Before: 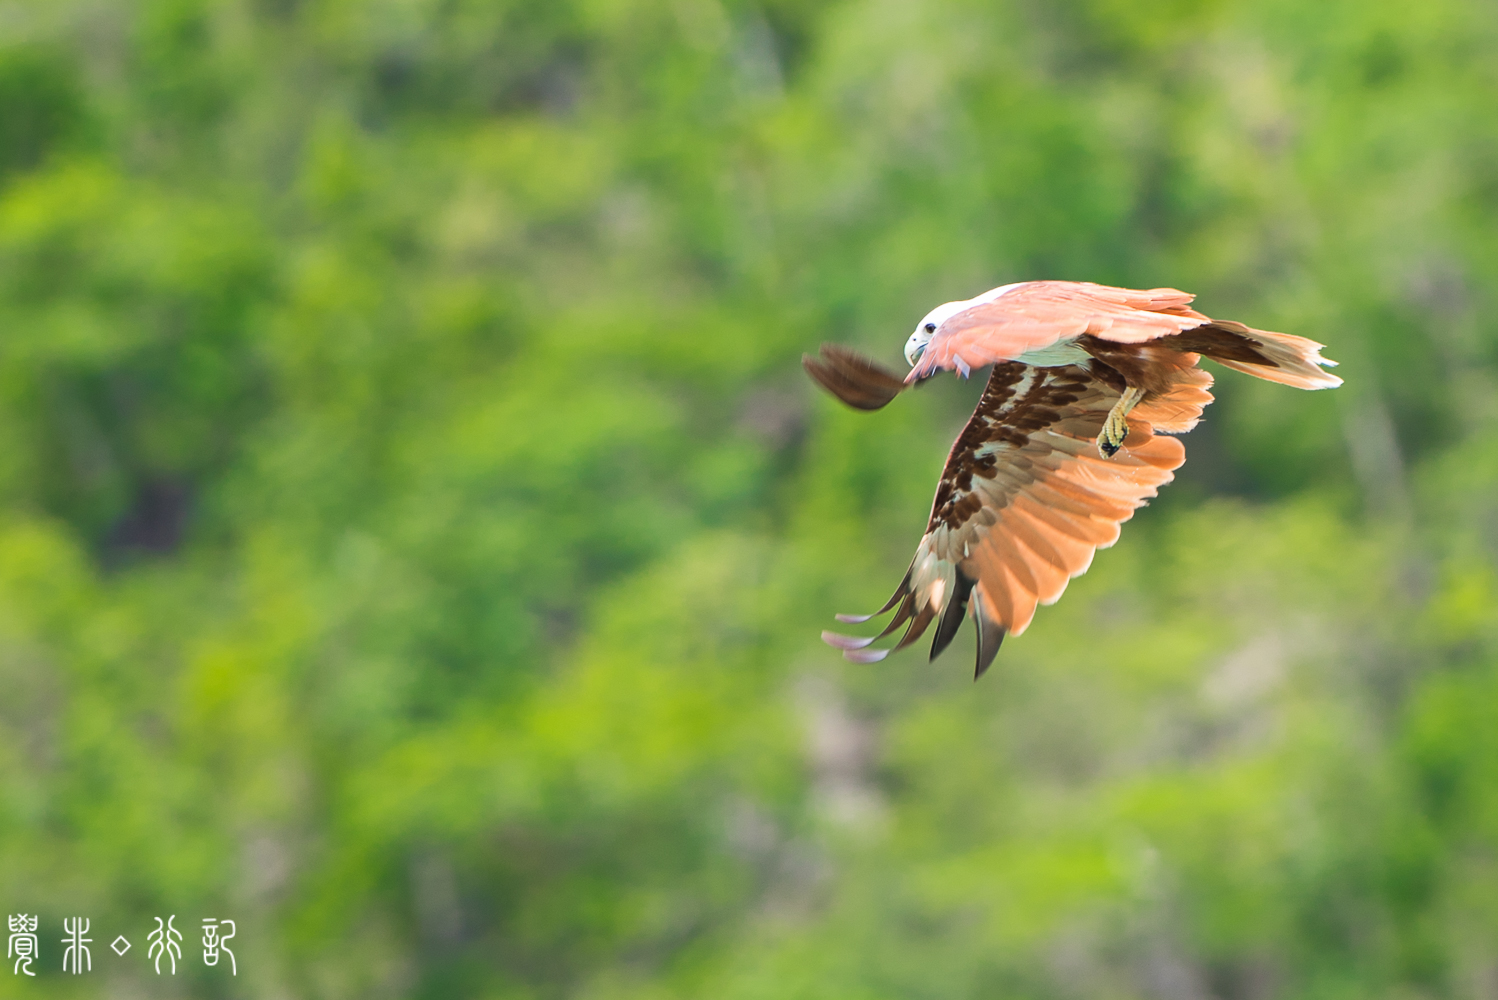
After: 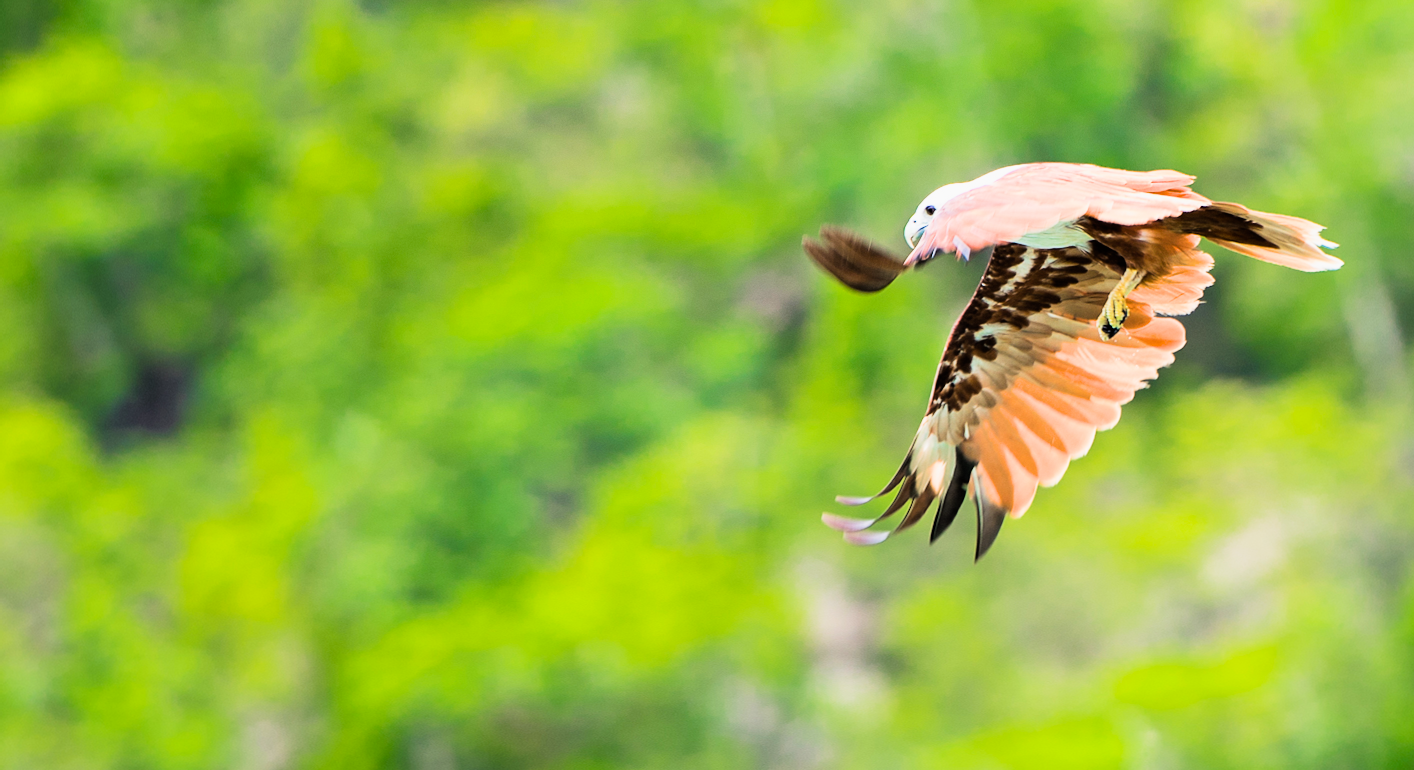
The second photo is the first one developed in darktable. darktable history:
crop and rotate: angle 0.032°, top 11.895%, right 5.594%, bottom 11.098%
filmic rgb: black relative exposure -5.09 EV, white relative exposure 3.56 EV, hardness 3.17, contrast 1.489, highlights saturation mix -48.7%
color balance rgb: perceptual saturation grading › global saturation 19.925%, global vibrance 20%
exposure: black level correction 0.001, exposure 0.5 EV, compensate highlight preservation false
